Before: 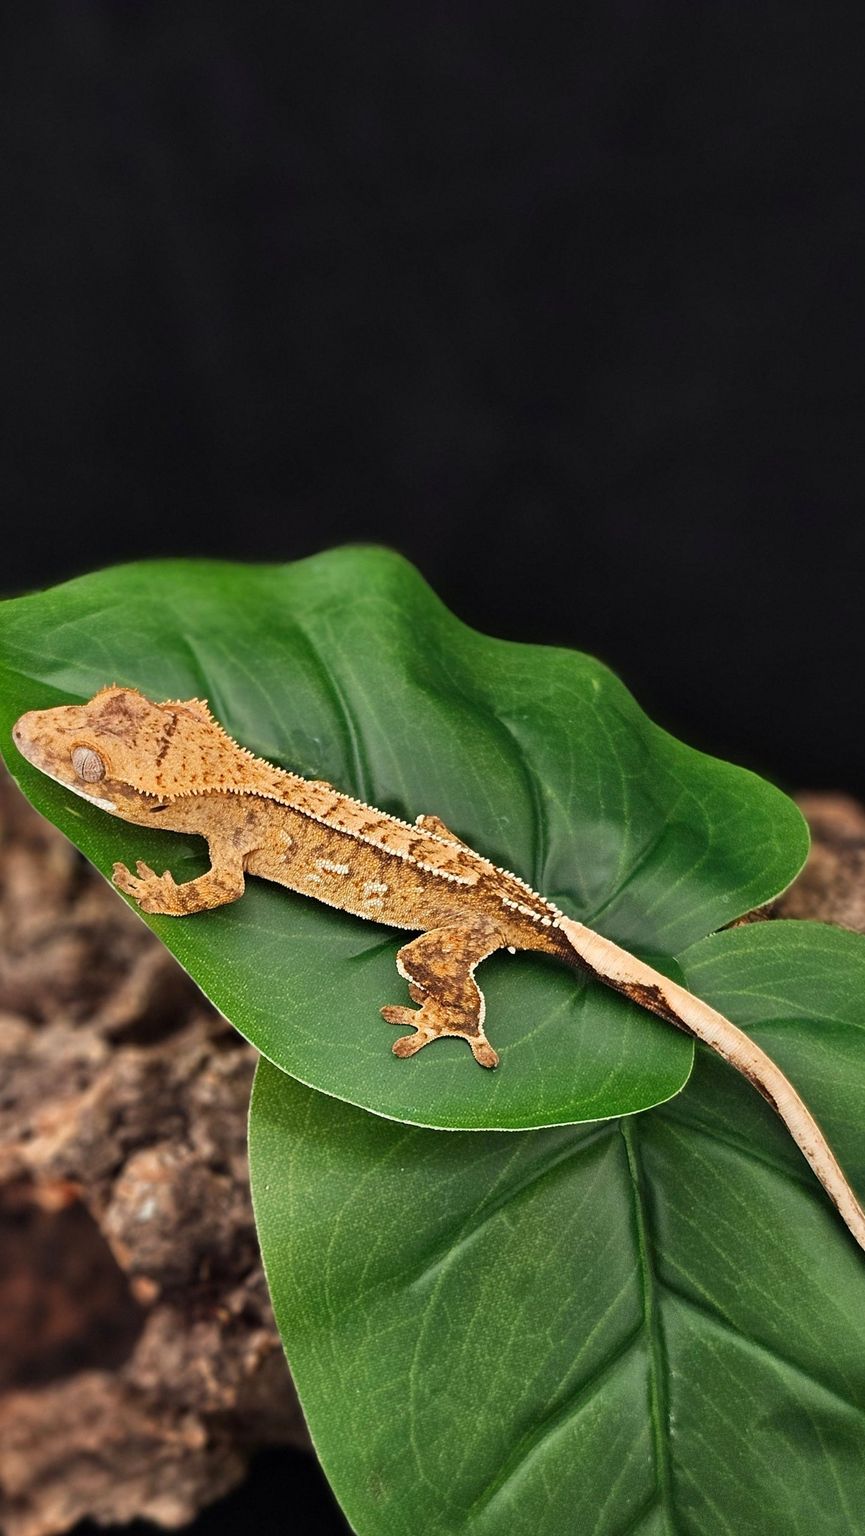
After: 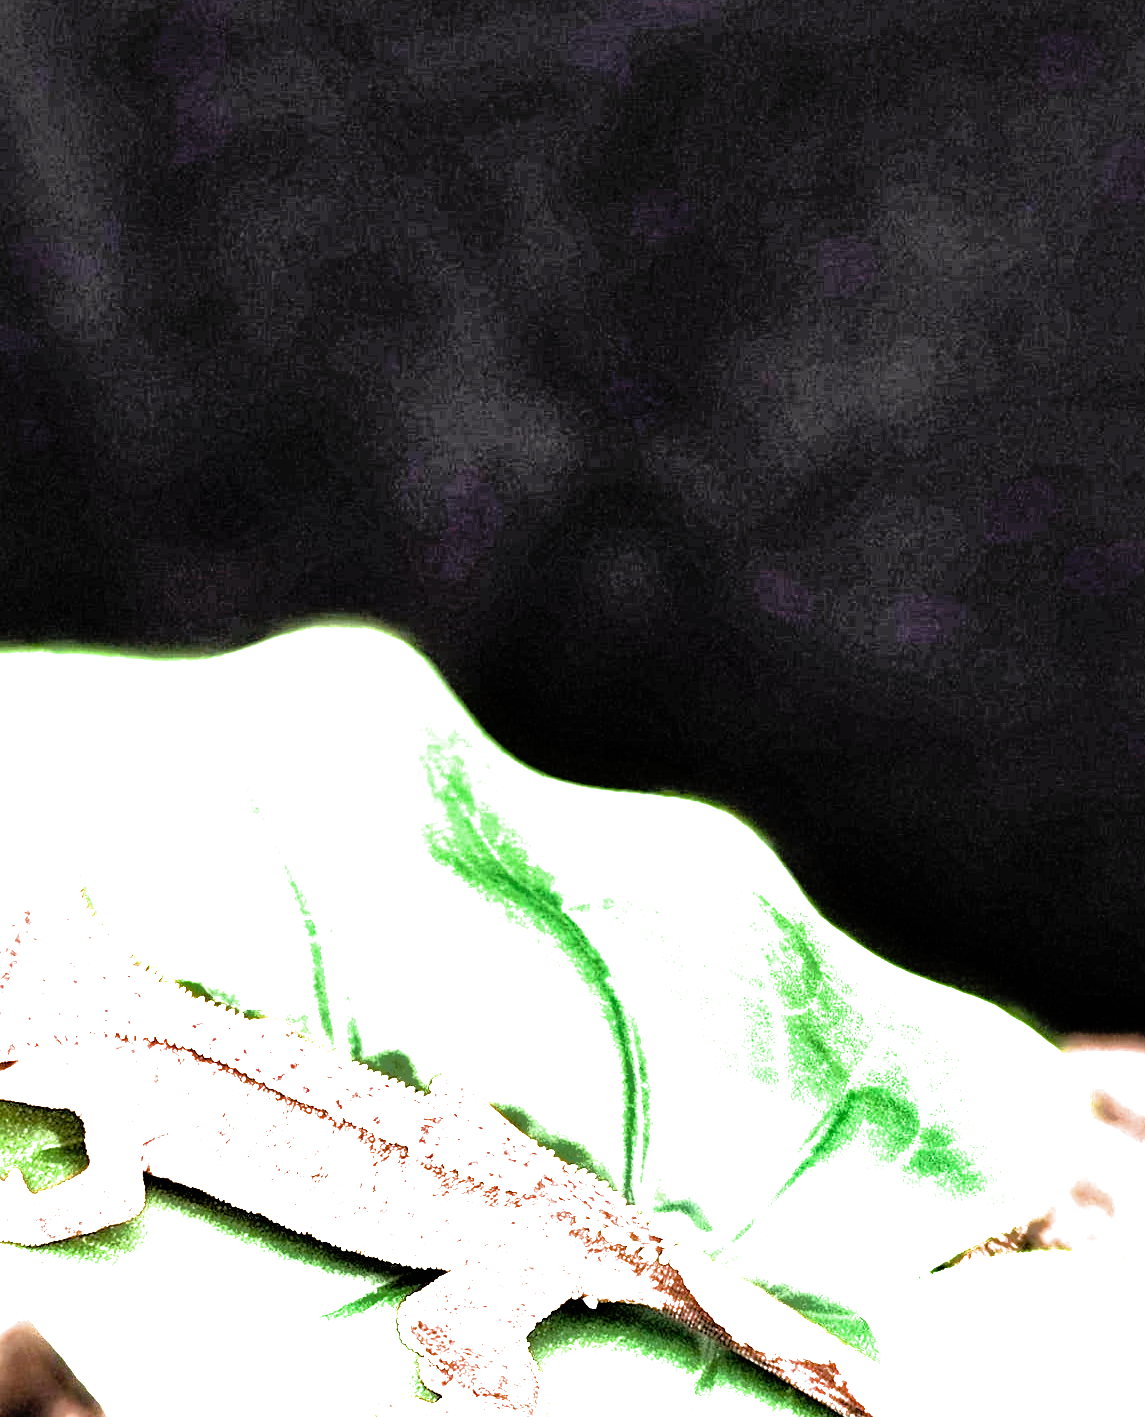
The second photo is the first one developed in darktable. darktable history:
tone equalizer: -8 EV -0.74 EV, -7 EV -0.739 EV, -6 EV -0.603 EV, -5 EV -0.392 EV, -3 EV 0.384 EV, -2 EV 0.6 EV, -1 EV 0.693 EV, +0 EV 0.723 EV, edges refinement/feathering 500, mask exposure compensation -1.57 EV, preserve details no
filmic rgb: black relative exposure -3.55 EV, white relative exposure 2.28 EV, hardness 3.41
color balance rgb: shadows lift › chroma 0.723%, shadows lift › hue 113.05°, power › chroma 0.278%, power › hue 23.7°, perceptual saturation grading › global saturation 20%, perceptual saturation grading › highlights -50.021%, perceptual saturation grading › shadows 30.304%
shadows and highlights: on, module defaults
exposure: exposure 2.93 EV, compensate exposure bias true, compensate highlight preservation false
crop: left 18.286%, top 11.126%, right 2.406%, bottom 33.639%
